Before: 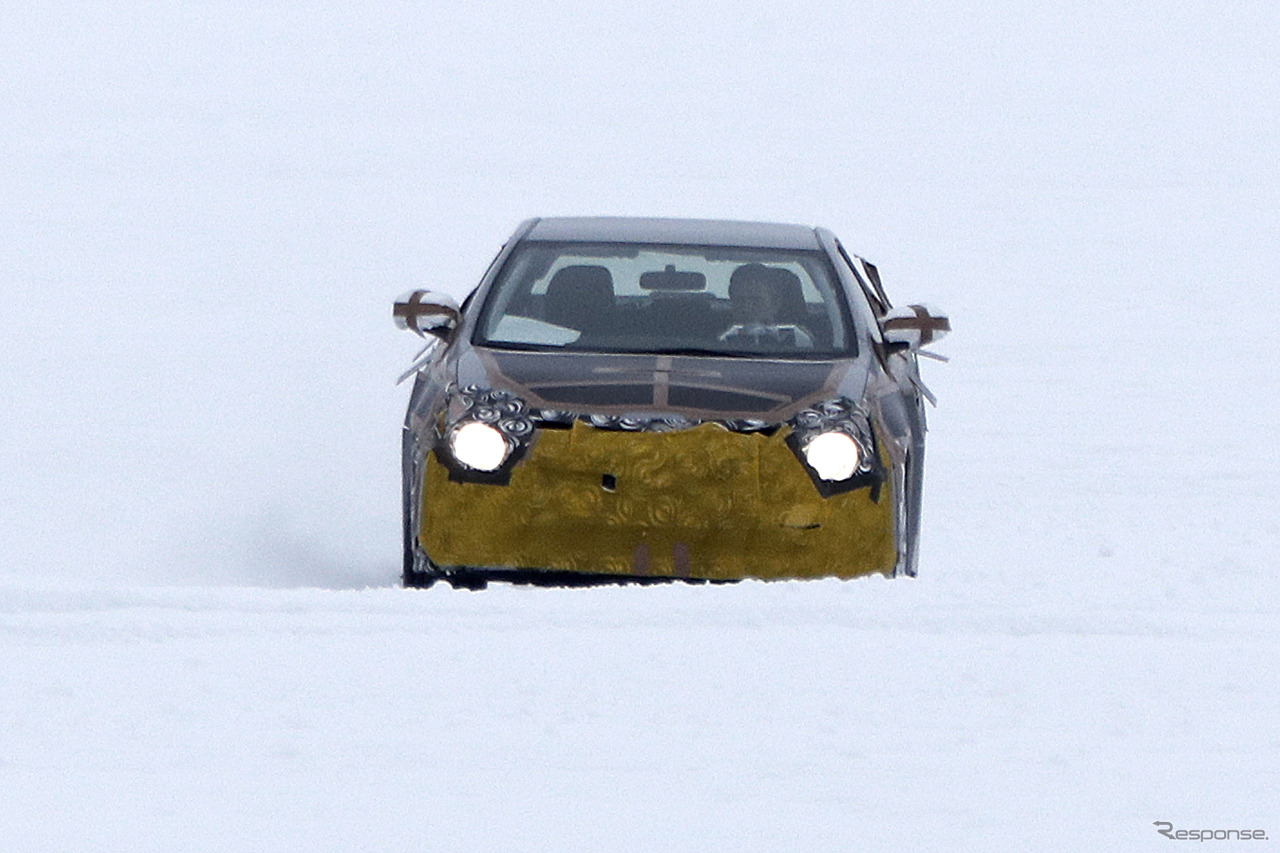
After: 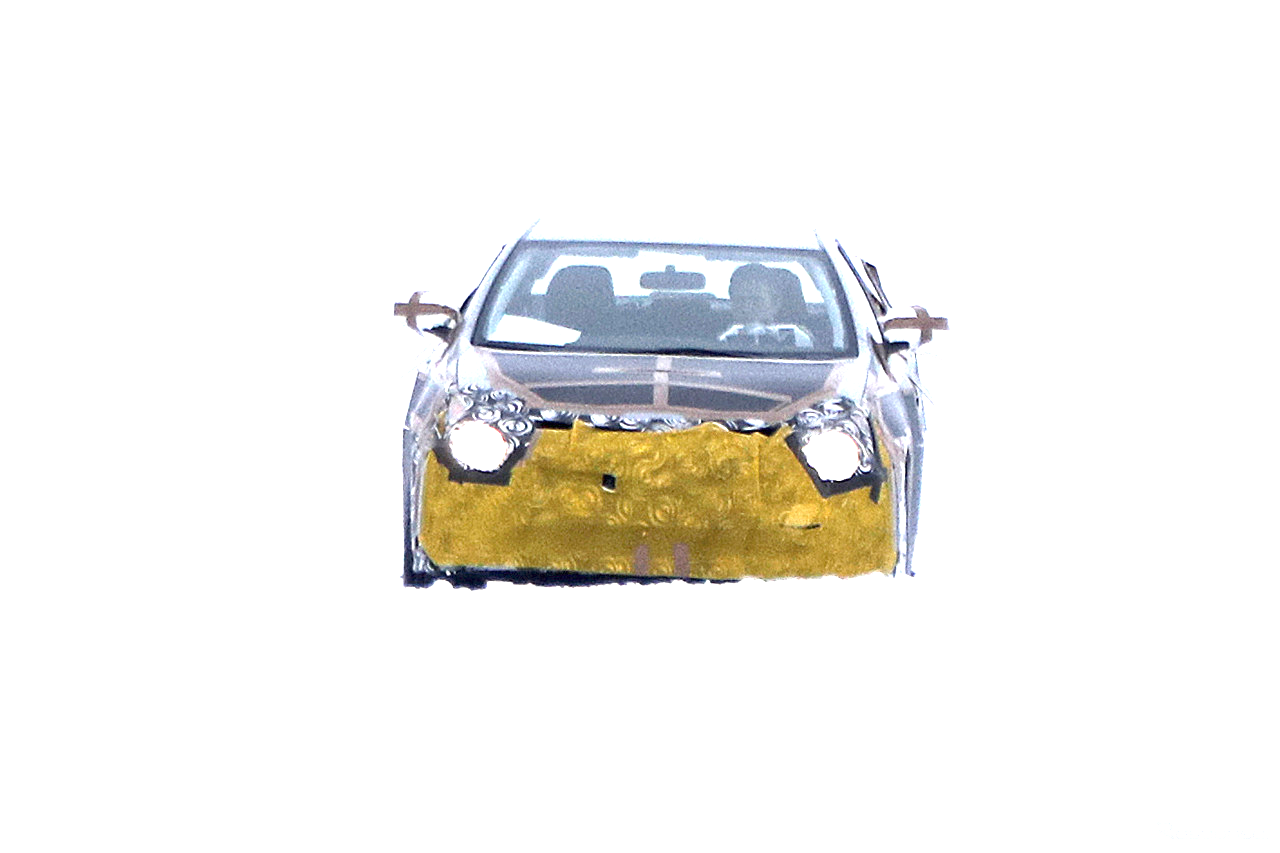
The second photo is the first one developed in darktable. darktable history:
exposure: exposure 1.999 EV, compensate highlight preservation false
